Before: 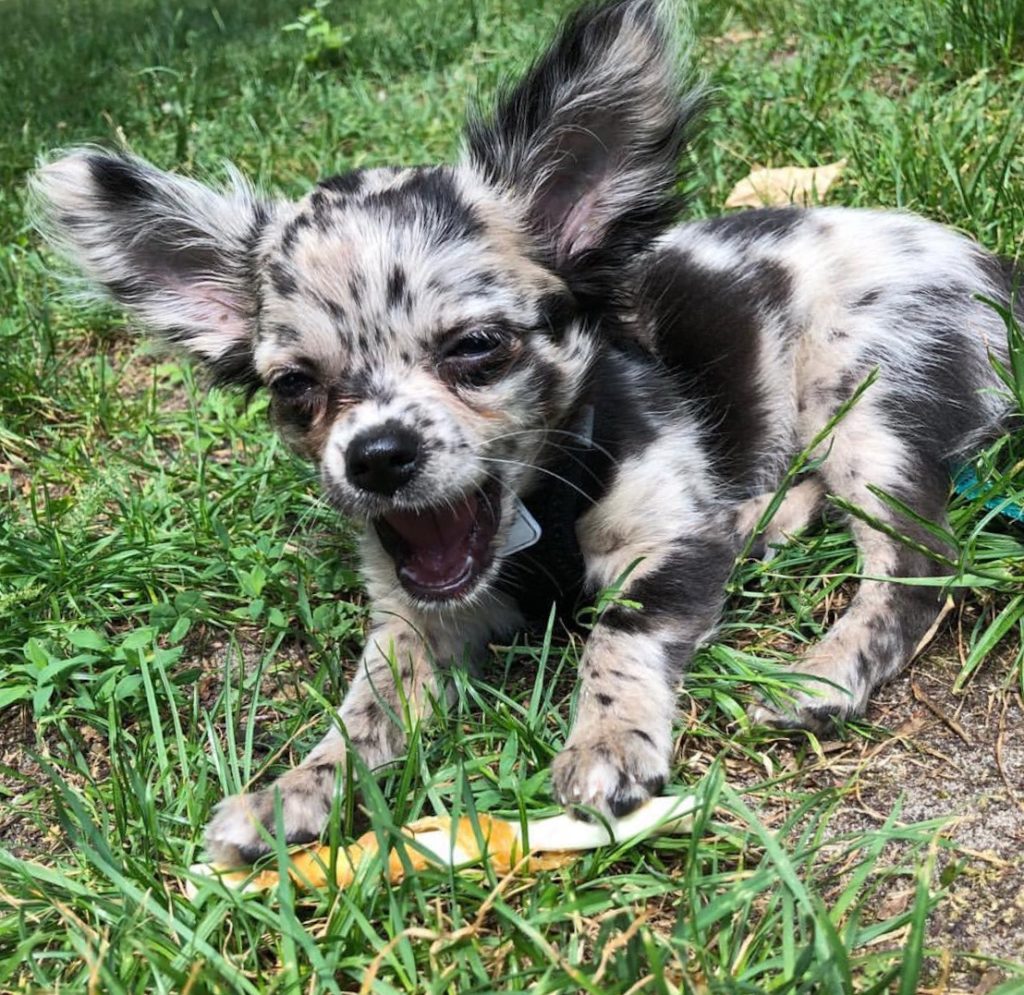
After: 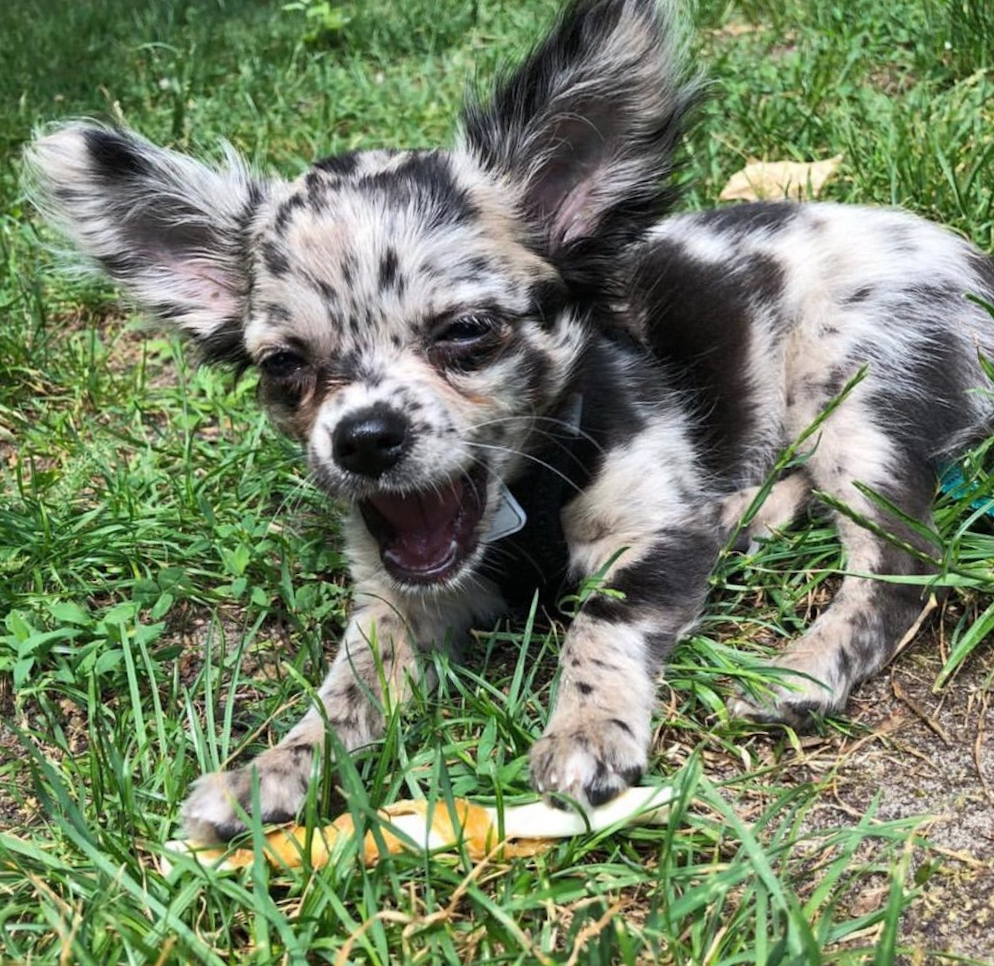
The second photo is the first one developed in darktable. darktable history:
crop and rotate: angle -1.69°
vibrance: vibrance 0%
